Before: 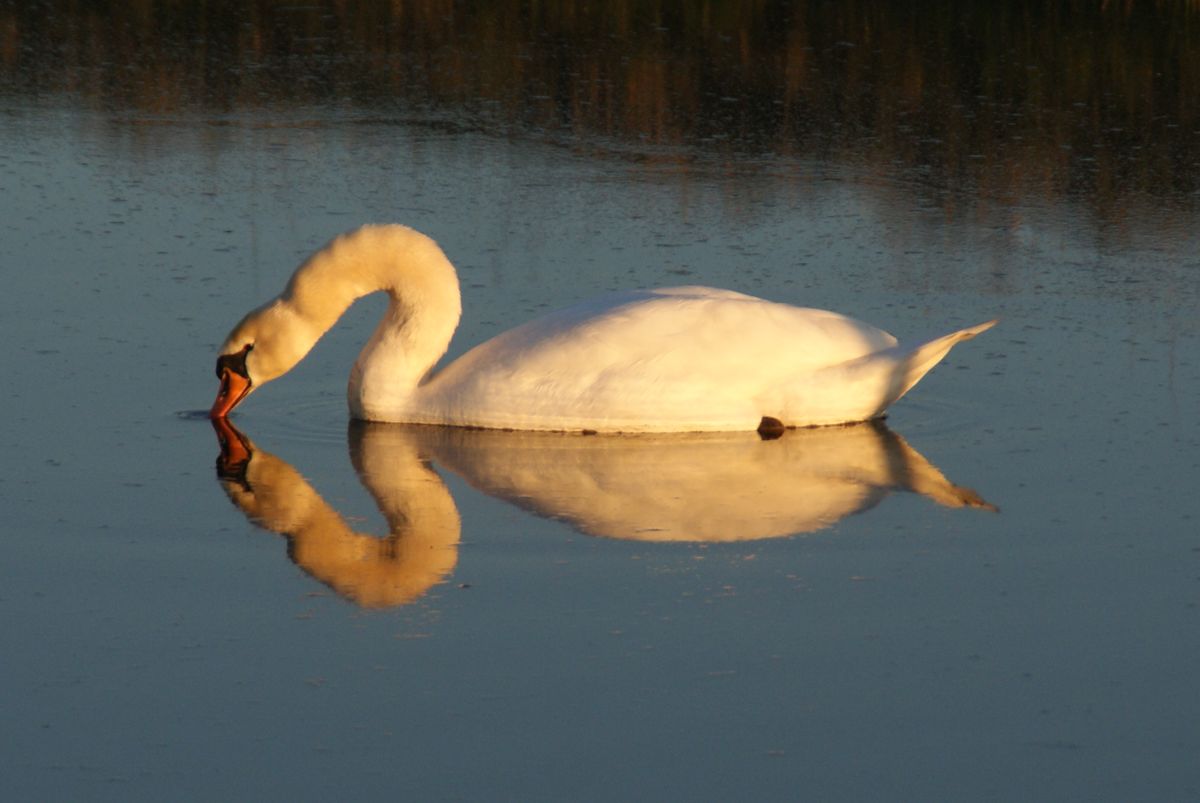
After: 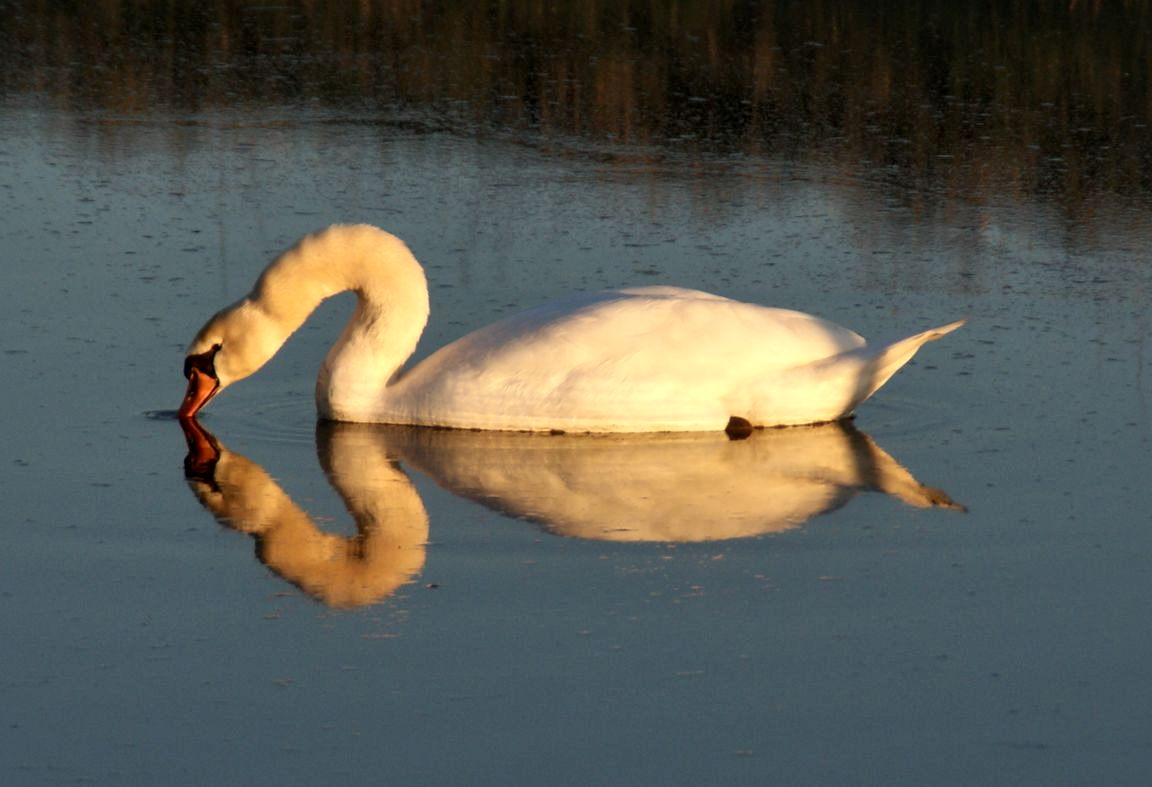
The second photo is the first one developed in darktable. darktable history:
local contrast: mode bilateral grid, contrast 25, coarseness 61, detail 151%, midtone range 0.2
crop and rotate: left 2.687%, right 1.234%, bottom 1.988%
